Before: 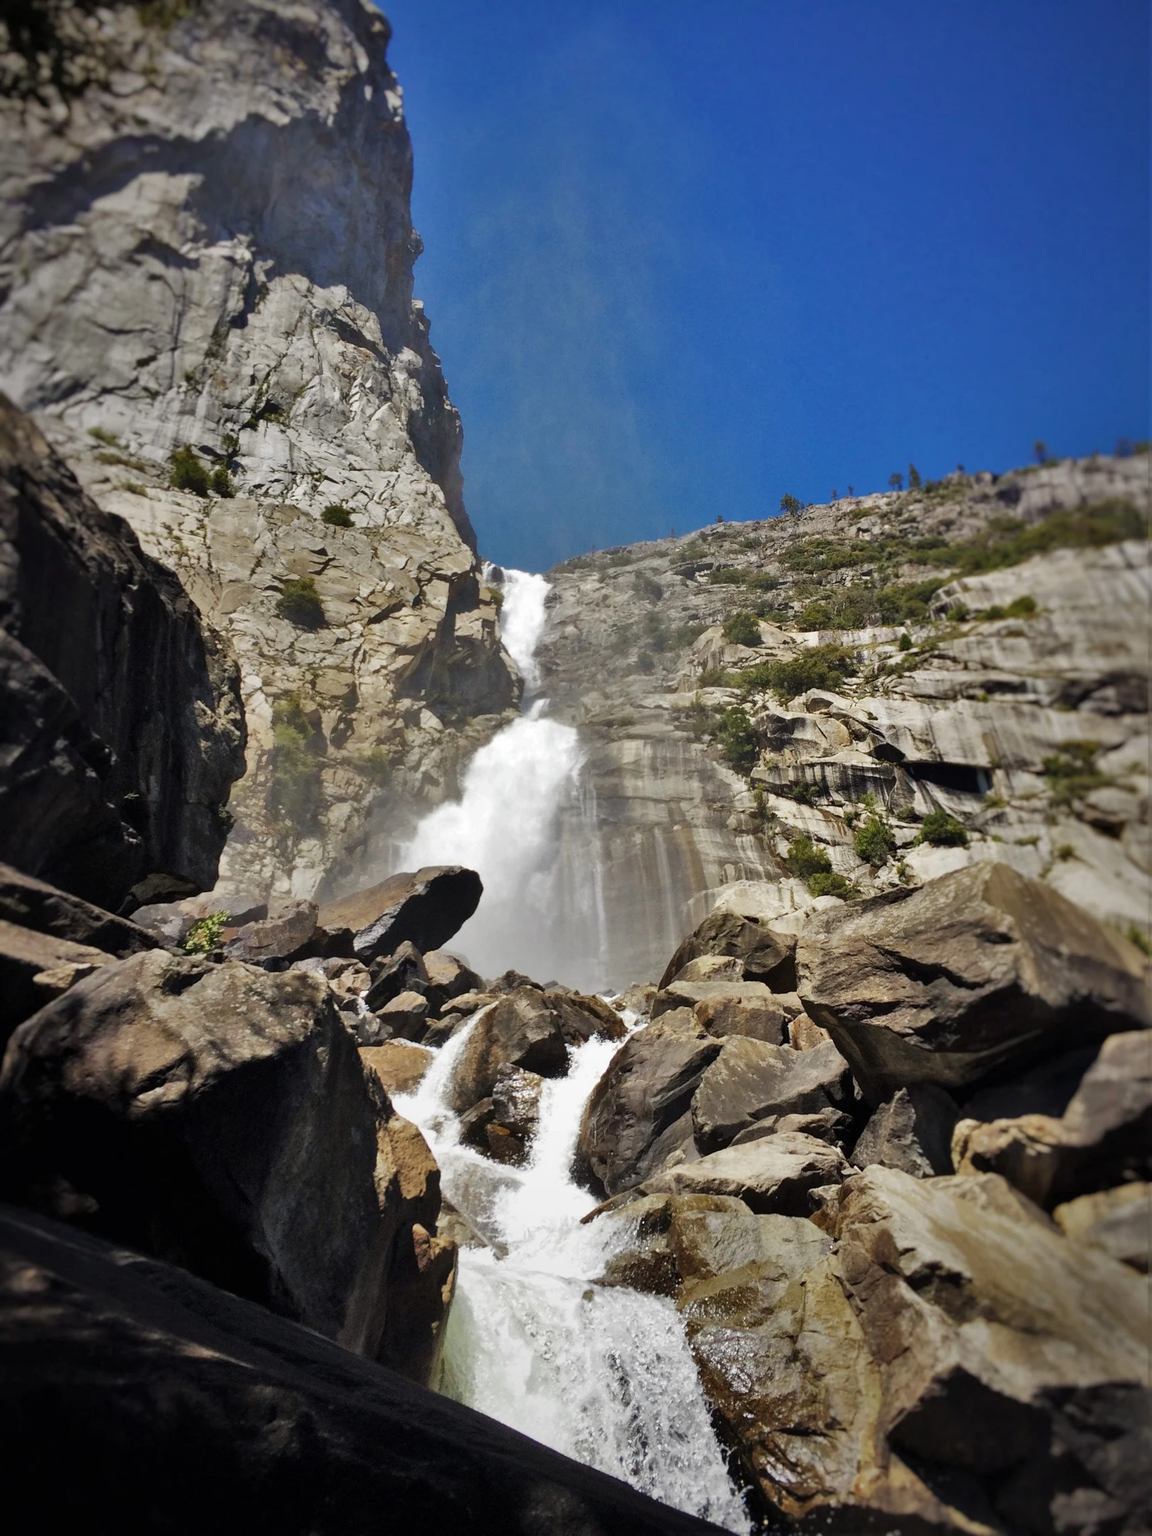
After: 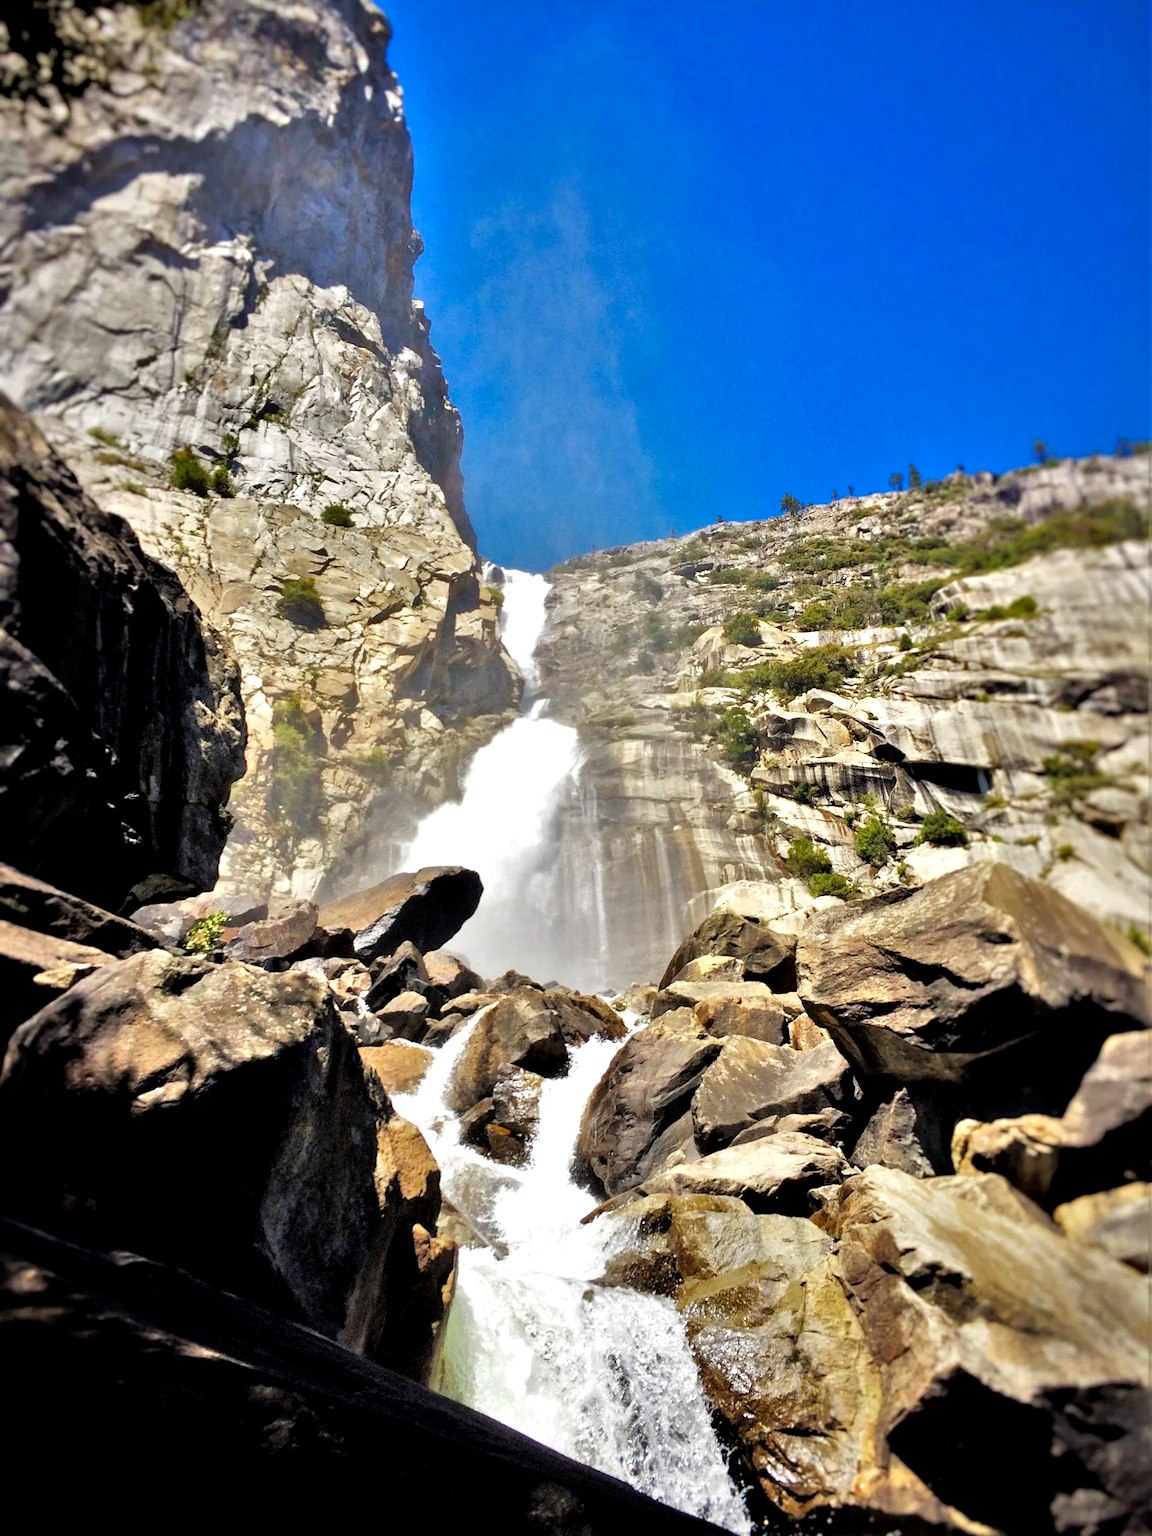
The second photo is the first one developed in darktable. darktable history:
color balance: lift [0.991, 1, 1, 1], gamma [0.996, 1, 1, 1], input saturation 98.52%, contrast 20.34%, output saturation 103.72%
tone equalizer: -7 EV 0.15 EV, -6 EV 0.6 EV, -5 EV 1.15 EV, -4 EV 1.33 EV, -3 EV 1.15 EV, -2 EV 0.6 EV, -1 EV 0.15 EV, mask exposure compensation -0.5 EV
